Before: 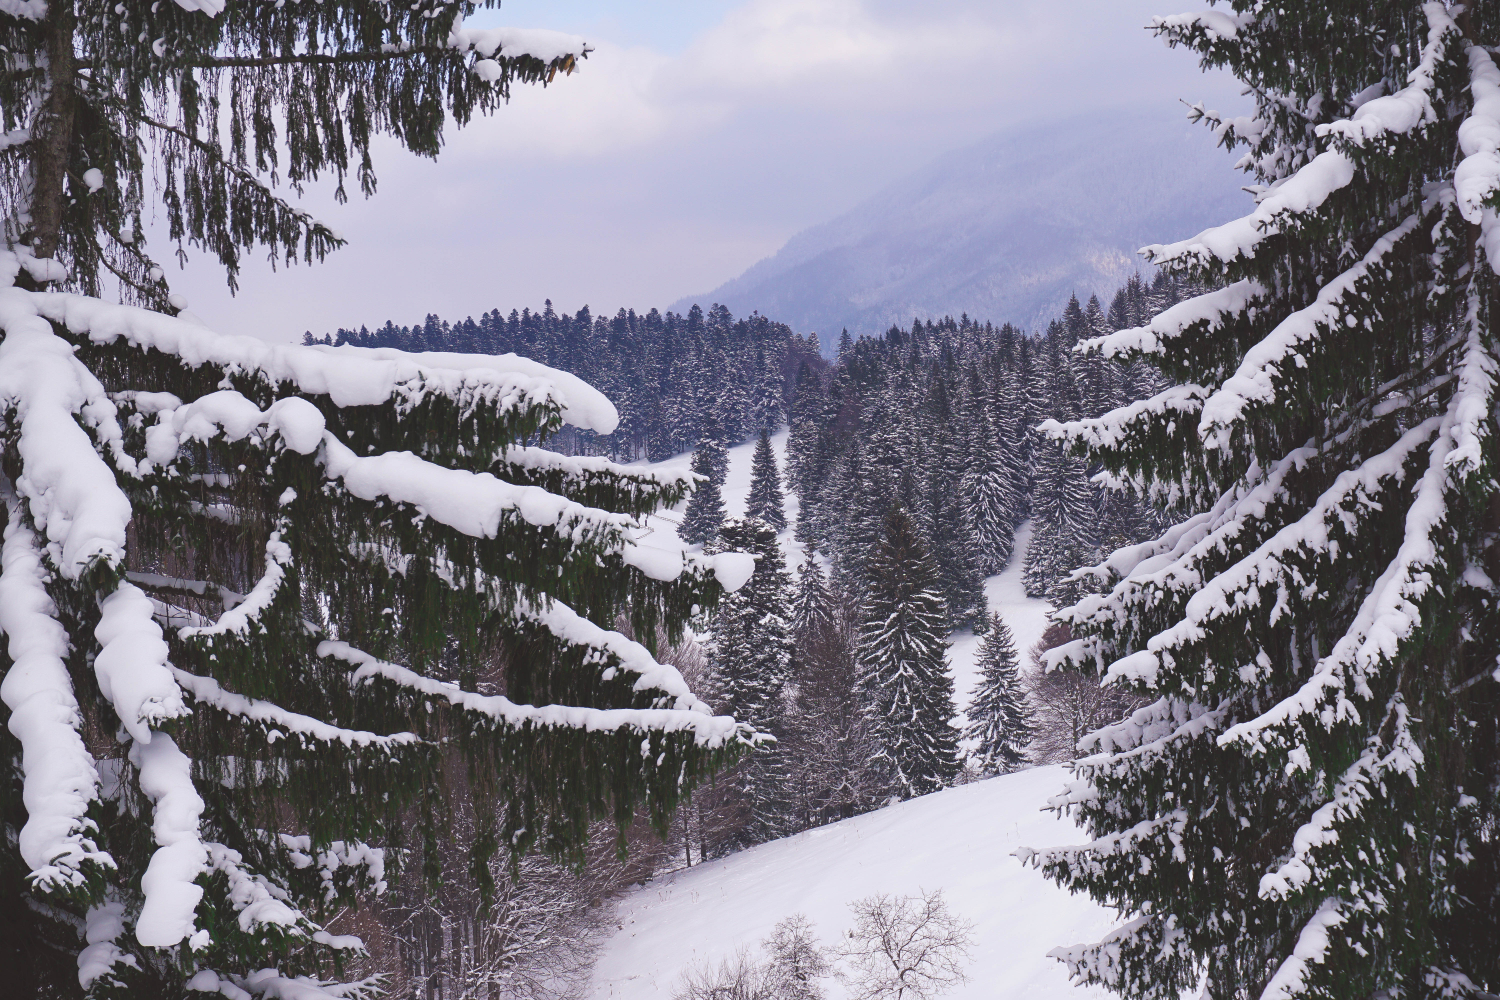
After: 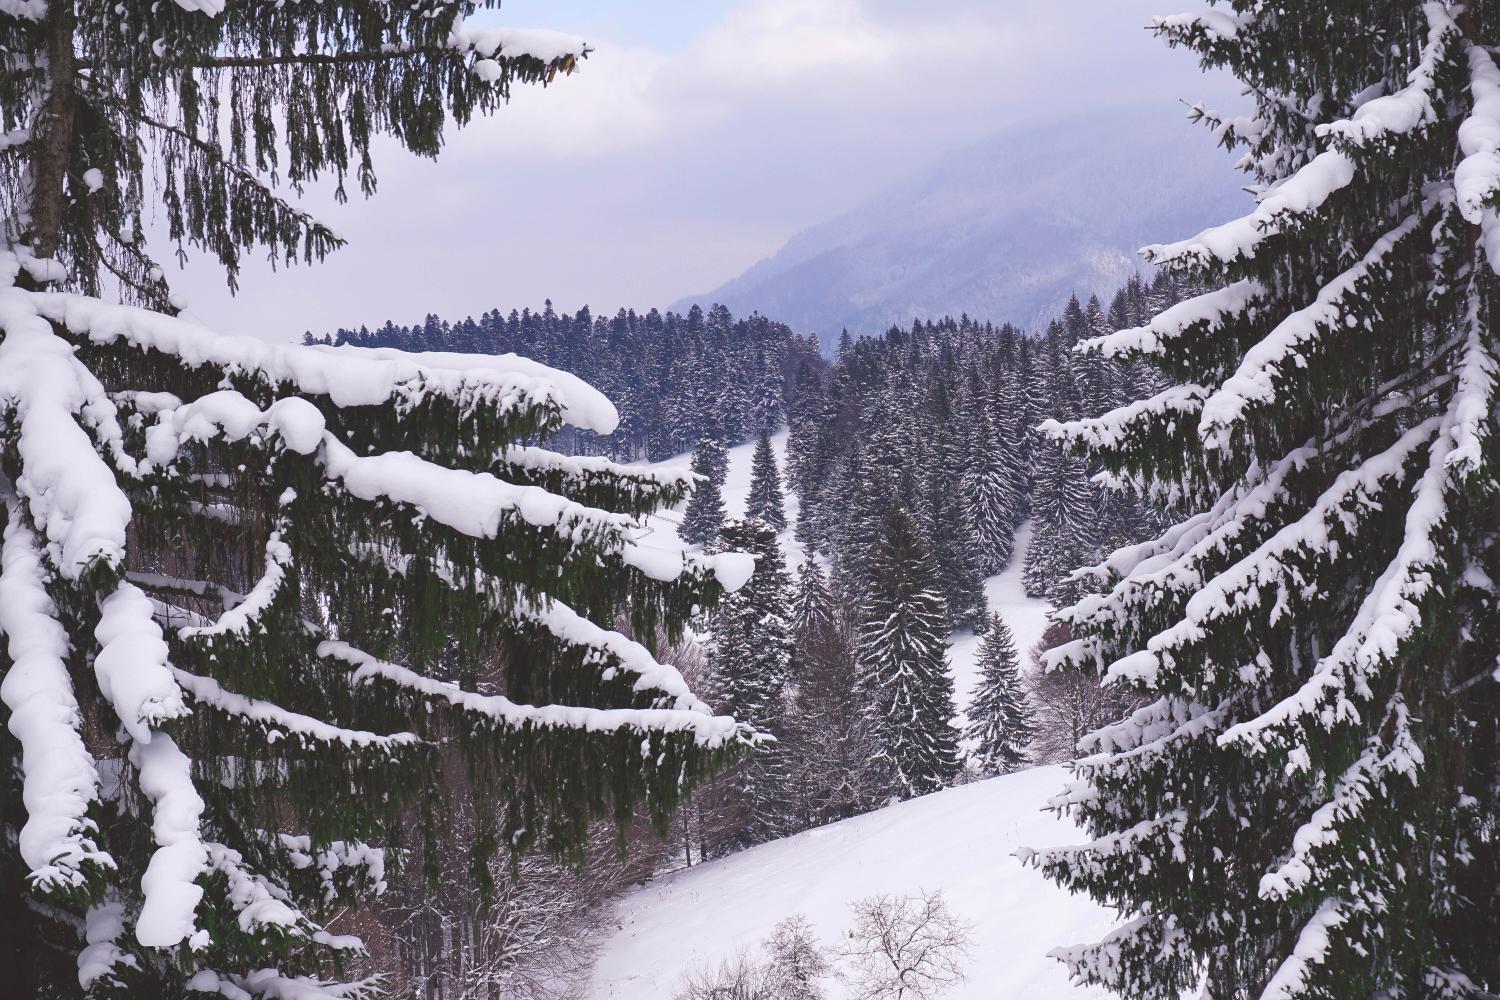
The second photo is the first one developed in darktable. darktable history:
exposure: exposure 0.125 EV, compensate highlight preservation false
